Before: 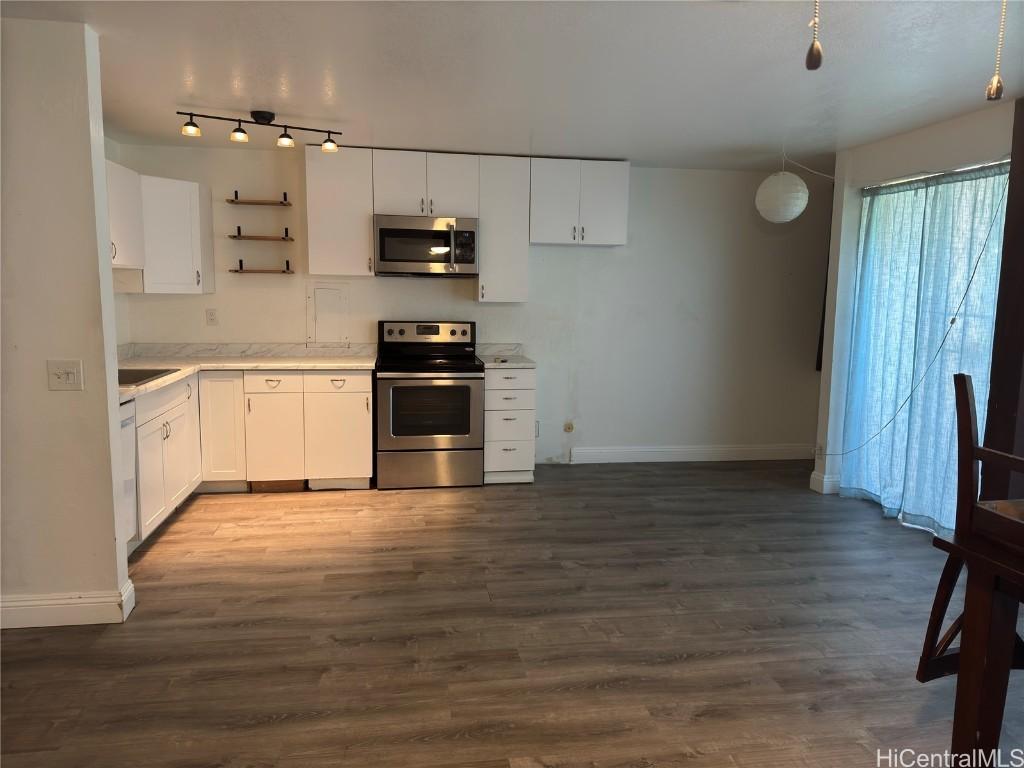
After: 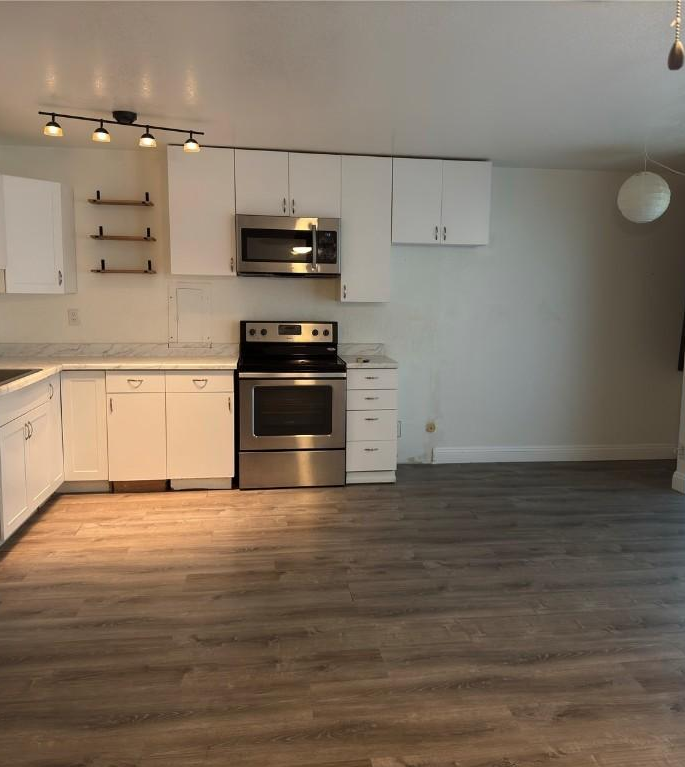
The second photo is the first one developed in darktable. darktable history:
crop and rotate: left 13.538%, right 19.541%
